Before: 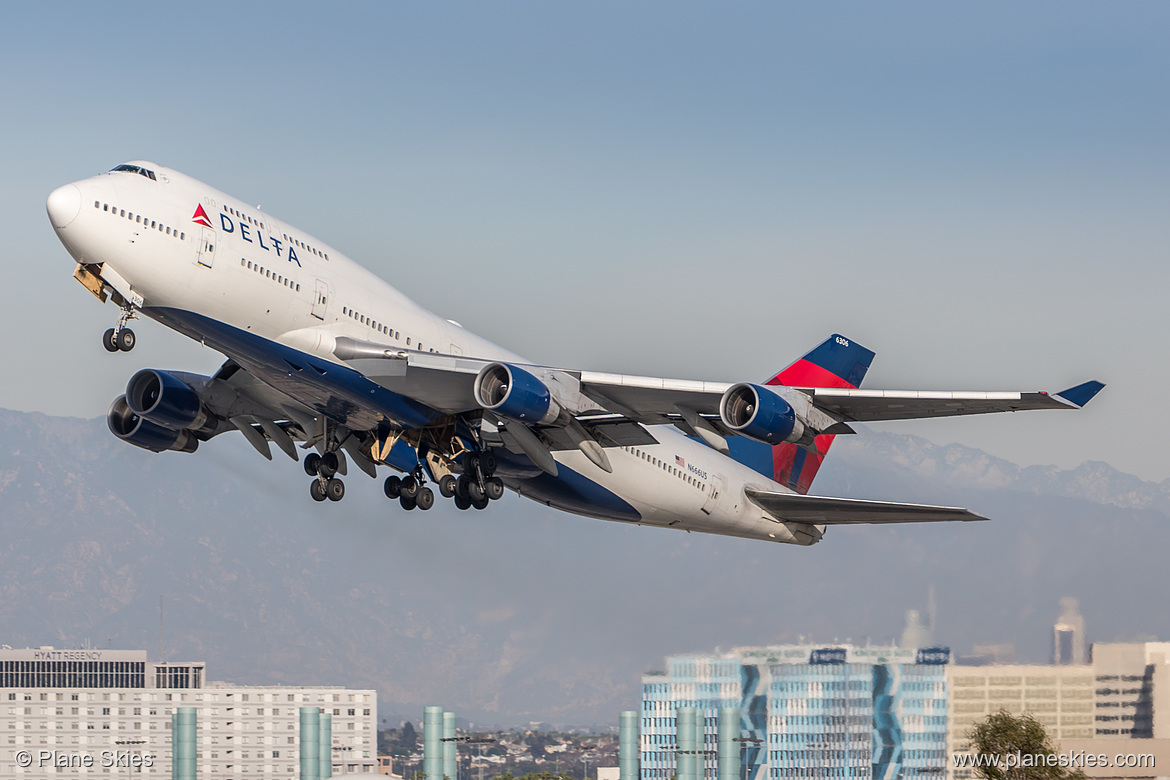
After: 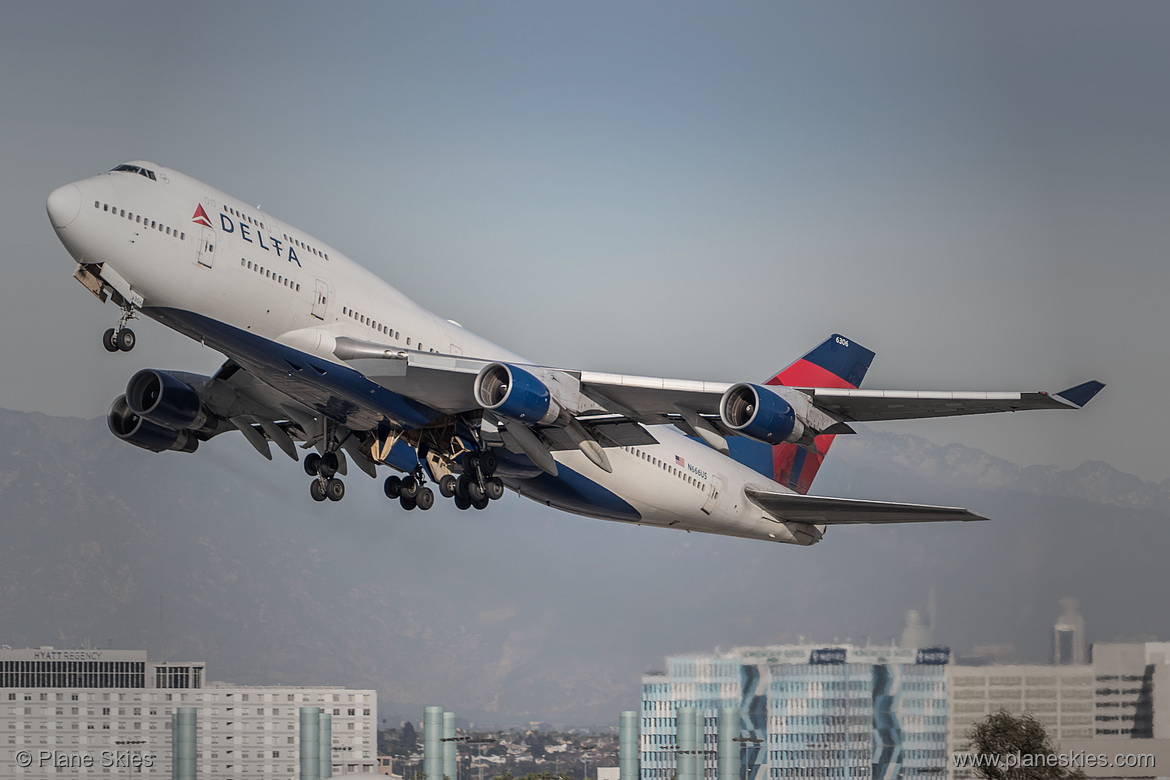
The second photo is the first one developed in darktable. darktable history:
vignetting: fall-off start 16.53%, fall-off radius 99.48%, width/height ratio 0.715, unbound false
